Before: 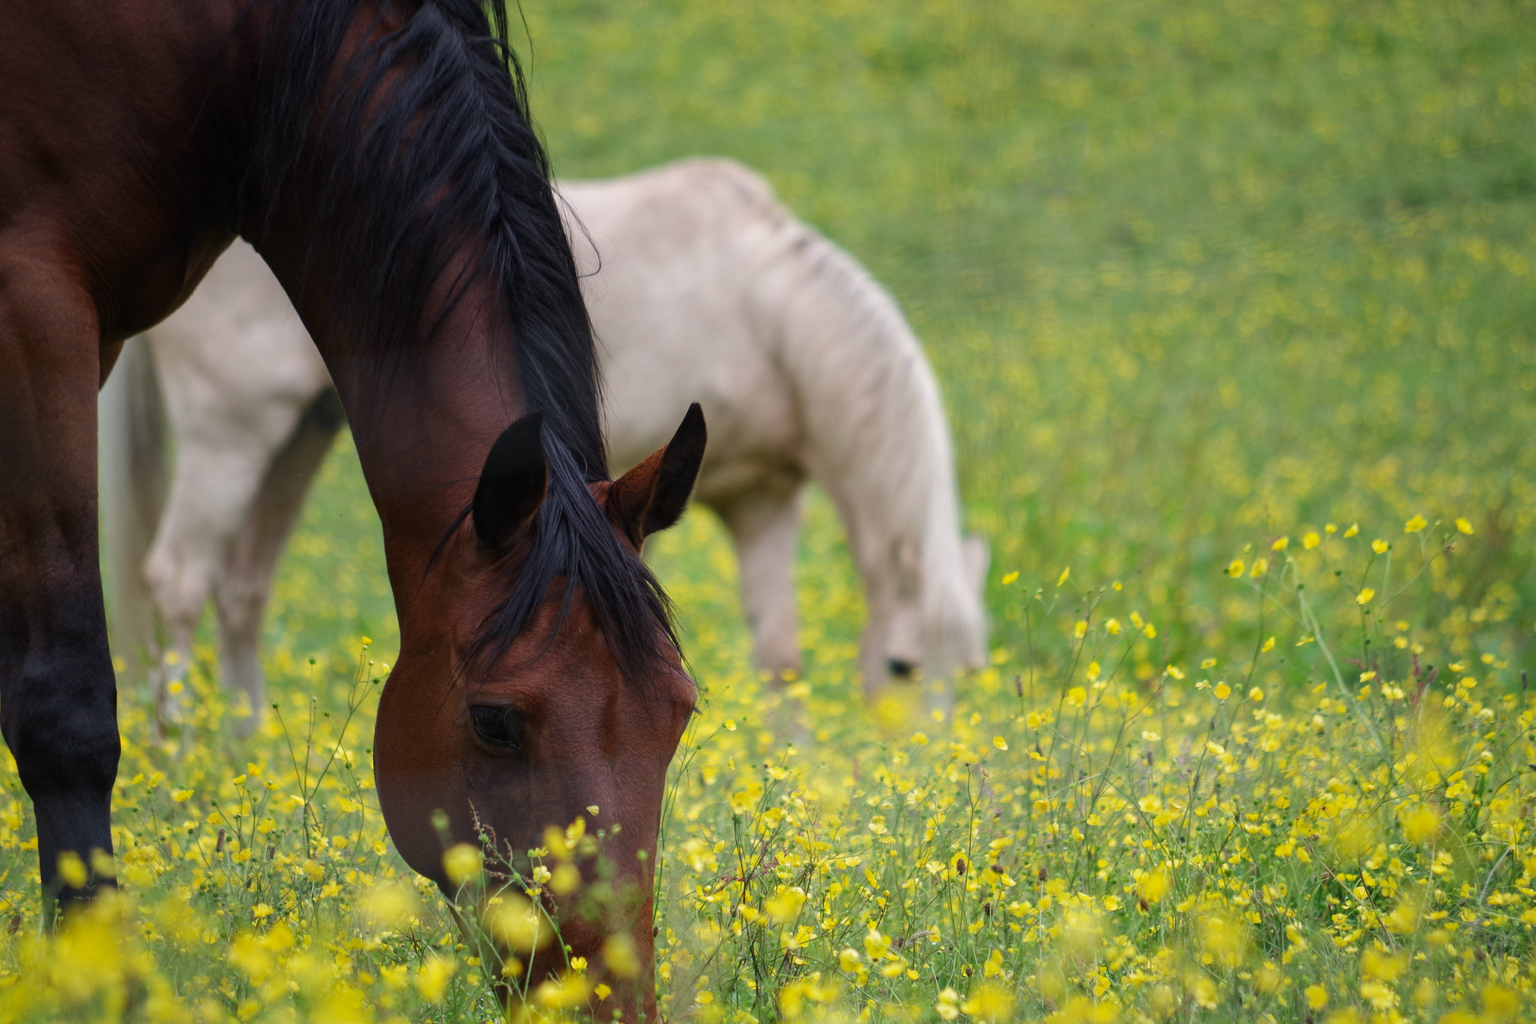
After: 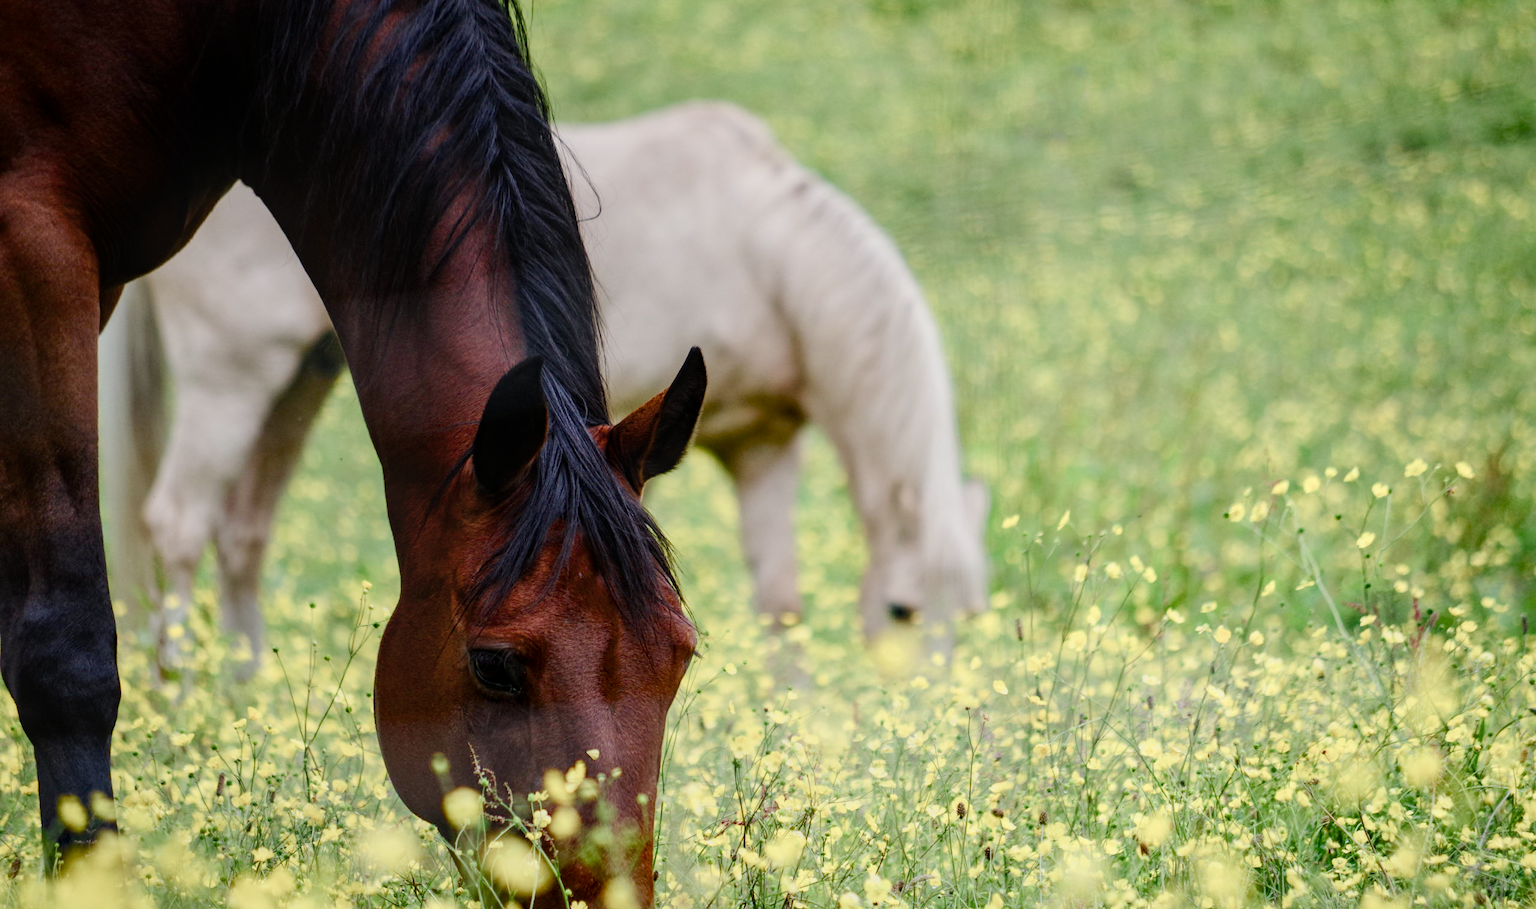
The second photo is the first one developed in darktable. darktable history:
crop and rotate: top 5.546%, bottom 5.595%
color balance rgb: perceptual saturation grading › global saturation 20%, perceptual saturation grading › highlights -48.947%, perceptual saturation grading › shadows 24.518%, global vibrance 16.574%, saturation formula JzAzBz (2021)
local contrast: on, module defaults
filmic rgb: black relative exposure -7.65 EV, white relative exposure 4.56 EV, hardness 3.61
exposure: exposure 0.601 EV, compensate highlight preservation false
